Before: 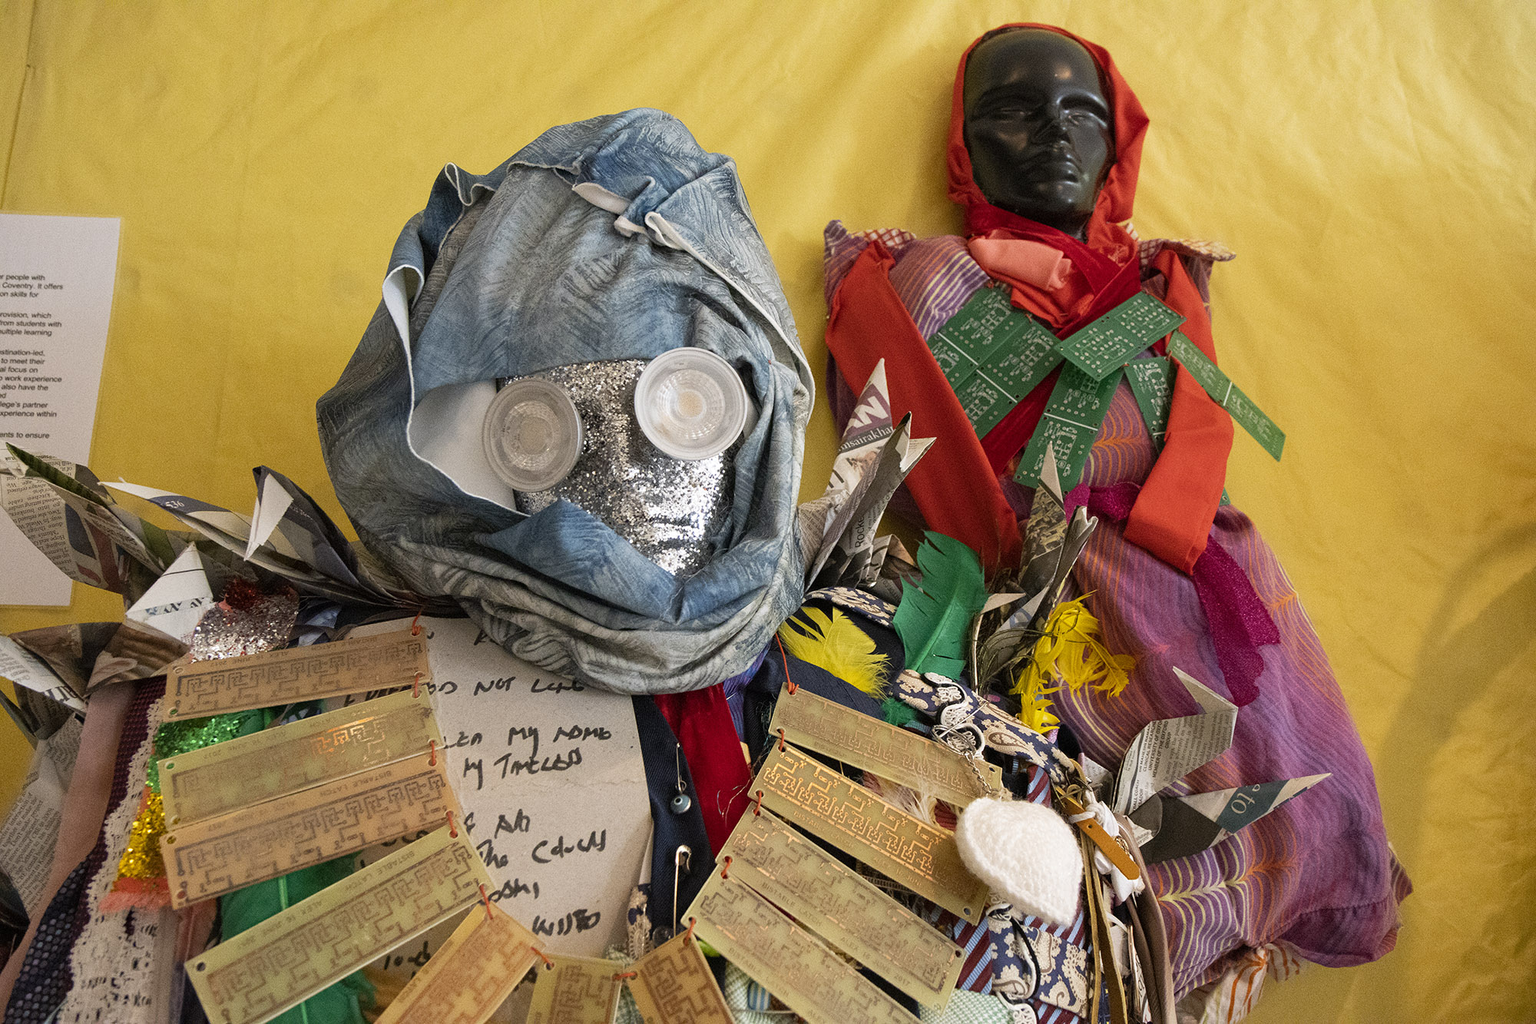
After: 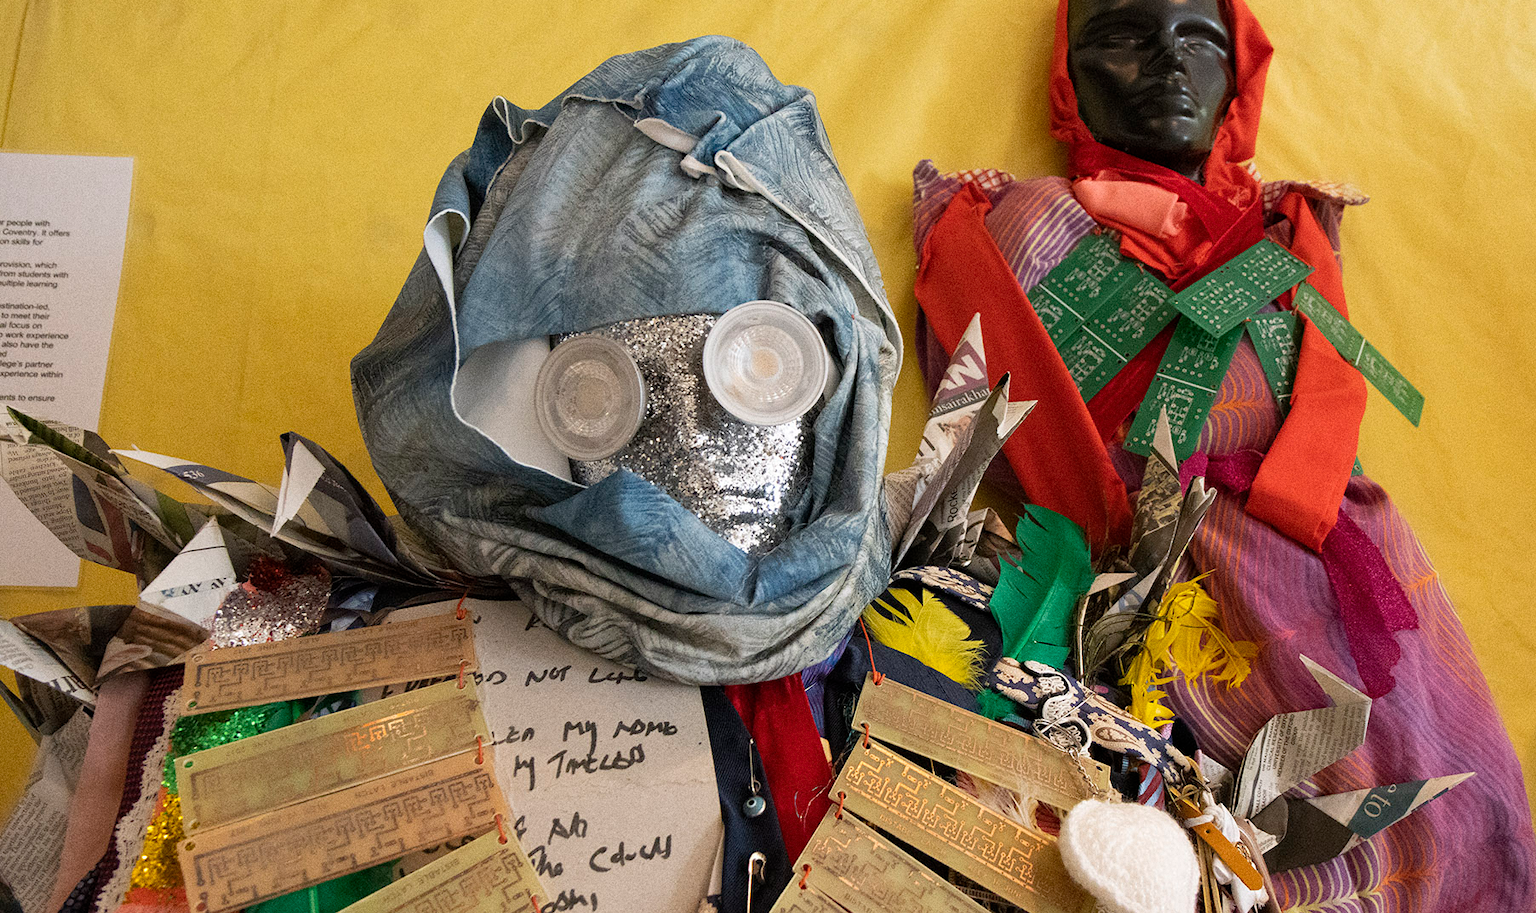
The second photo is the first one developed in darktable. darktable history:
grain: coarseness 3.21 ISO
crop: top 7.49%, right 9.717%, bottom 11.943%
